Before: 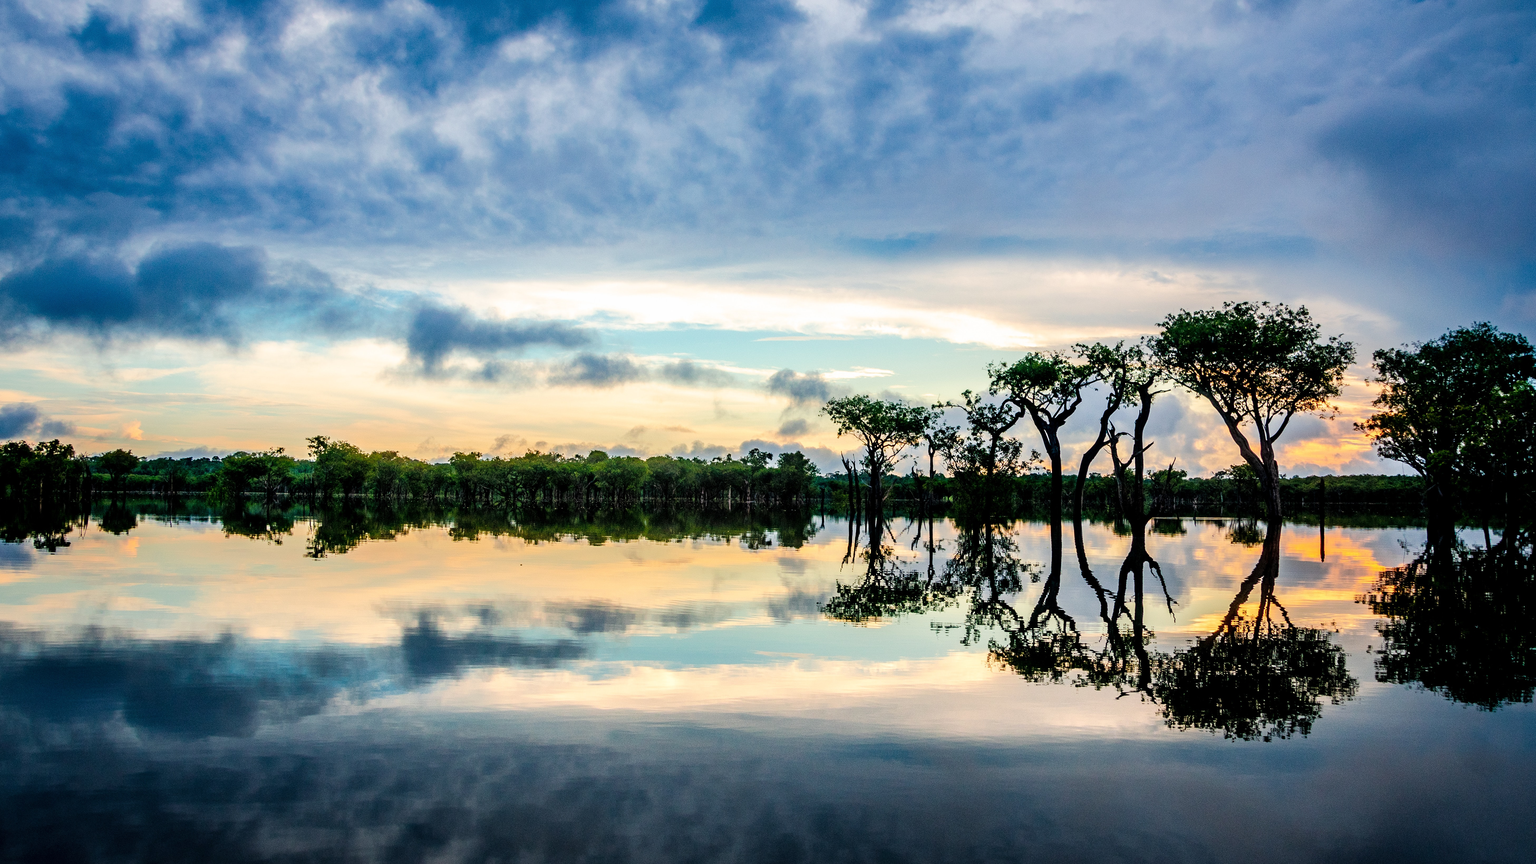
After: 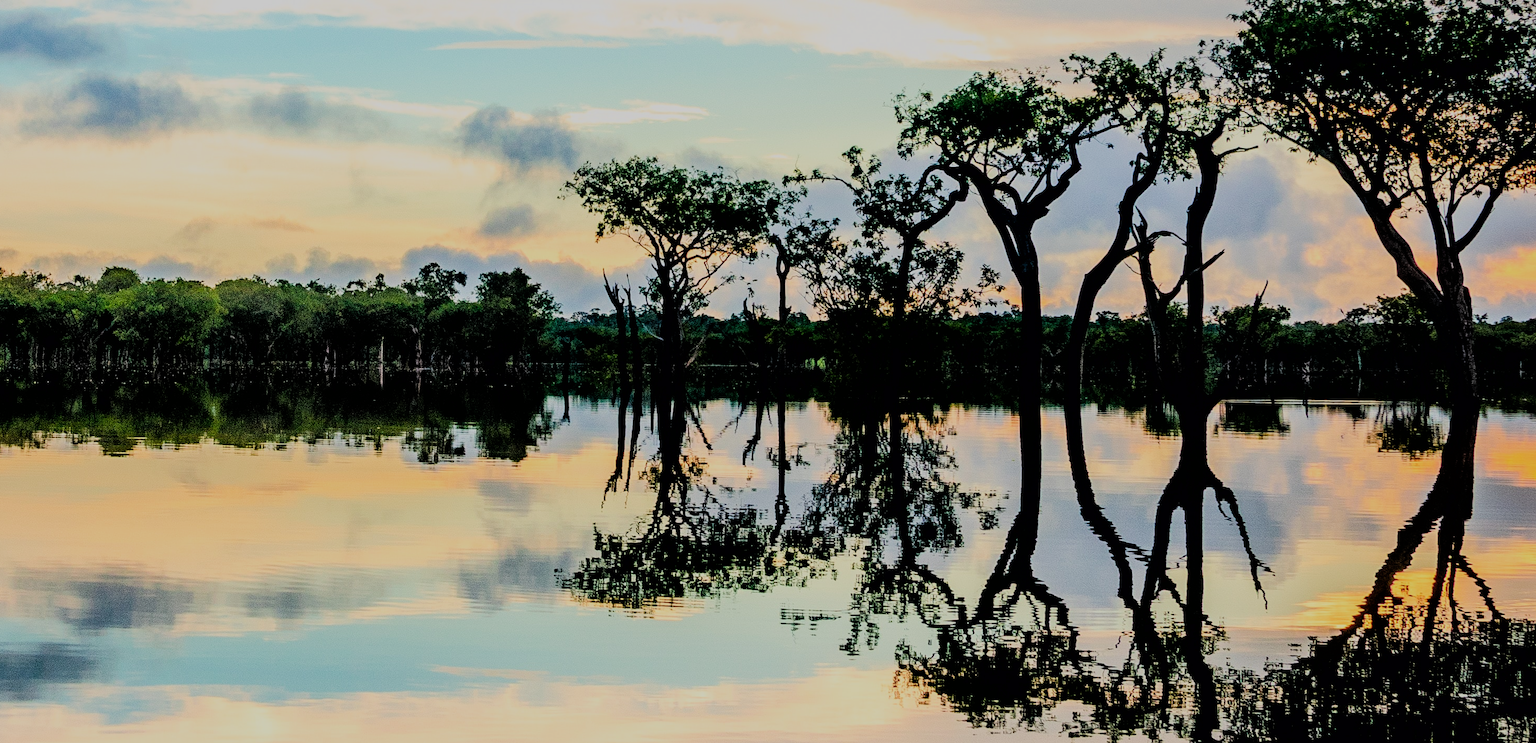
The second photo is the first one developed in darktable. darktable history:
crop: left 35.03%, top 36.625%, right 14.663%, bottom 20.057%
filmic rgb: black relative exposure -6.15 EV, white relative exposure 6.96 EV, hardness 2.23, color science v6 (2022)
